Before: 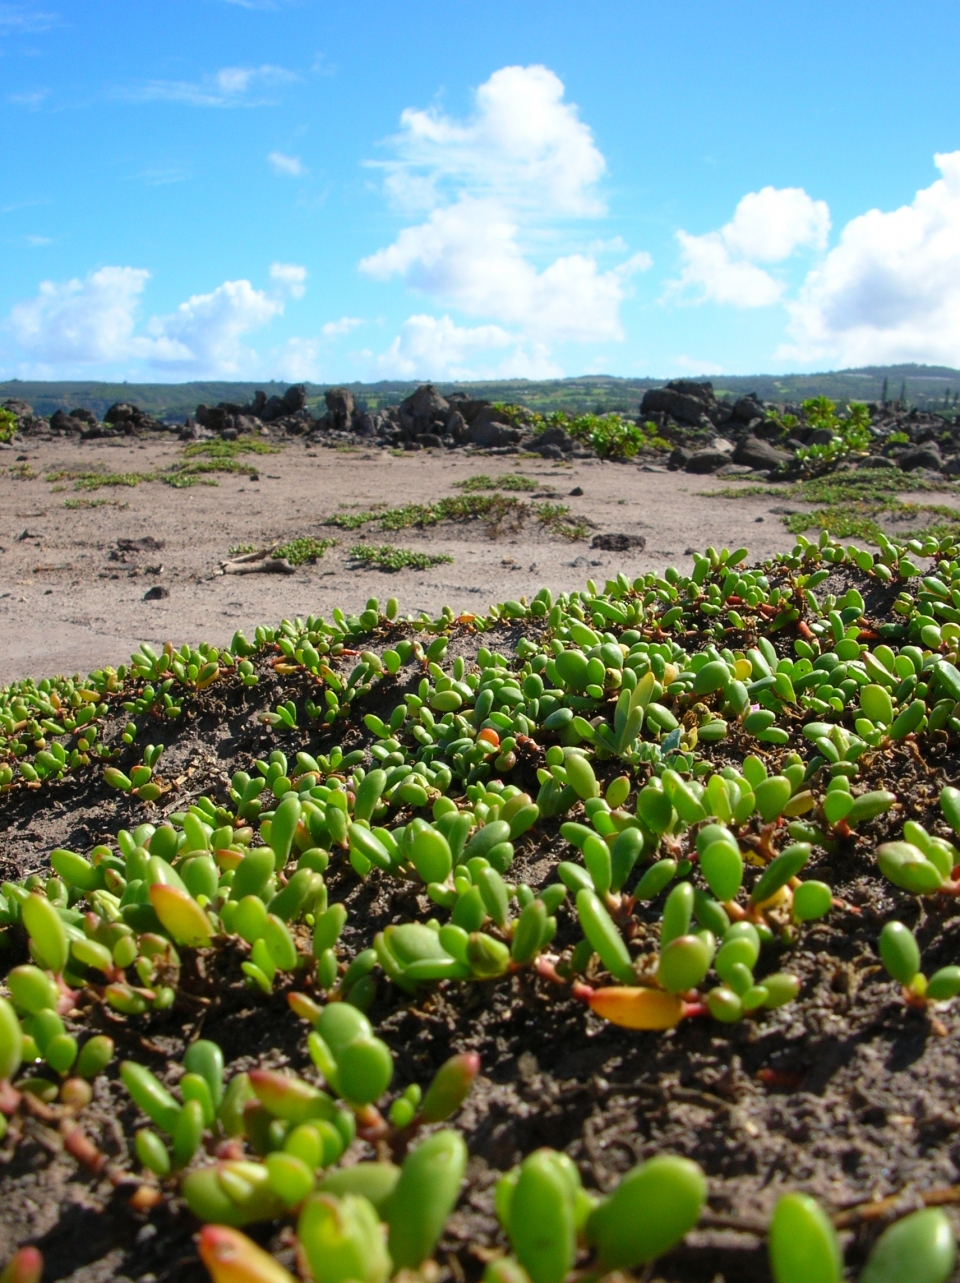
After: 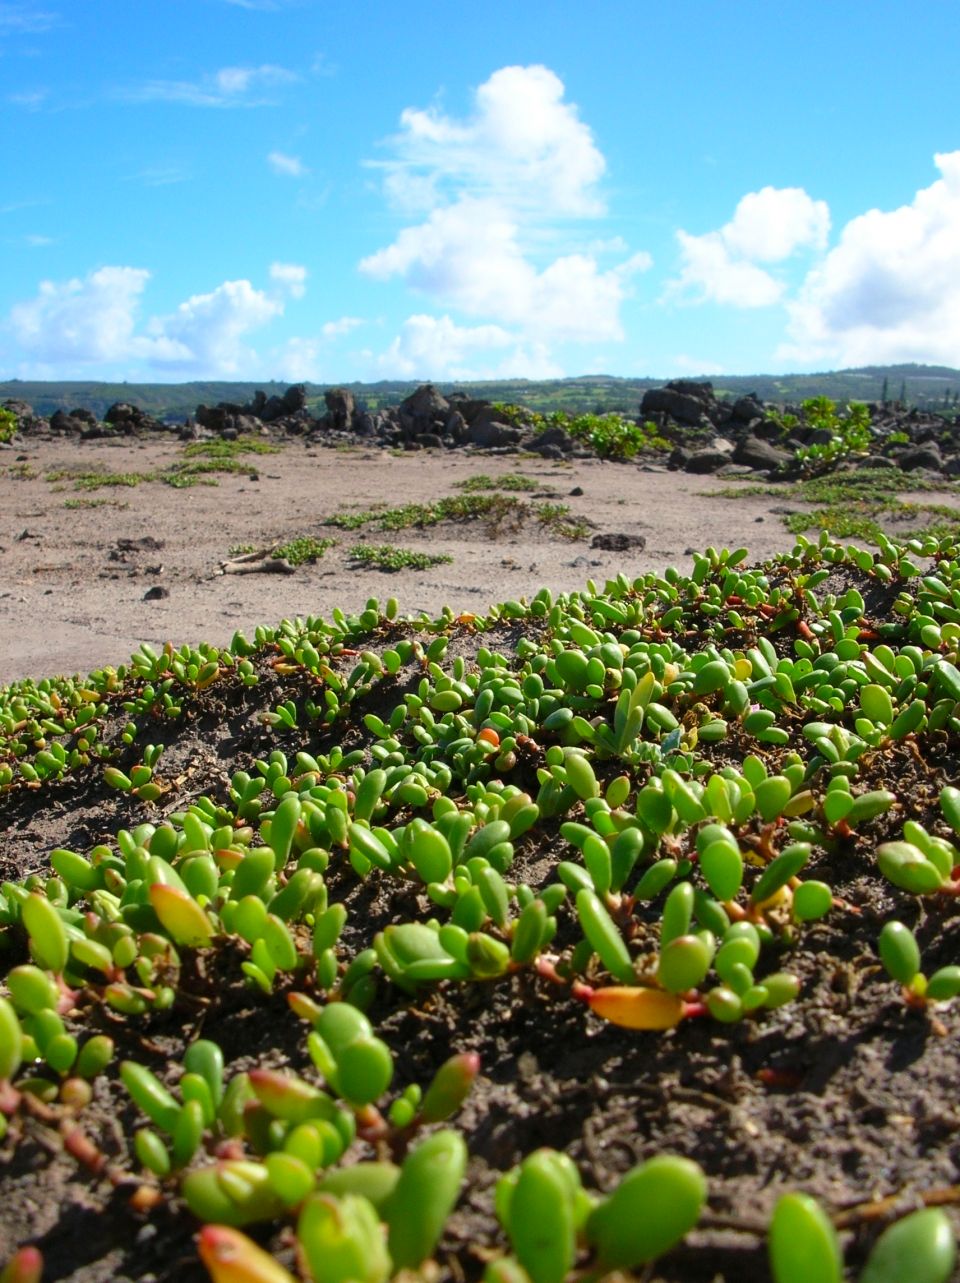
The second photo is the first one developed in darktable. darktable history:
contrast brightness saturation: contrast 0.042, saturation 0.069
